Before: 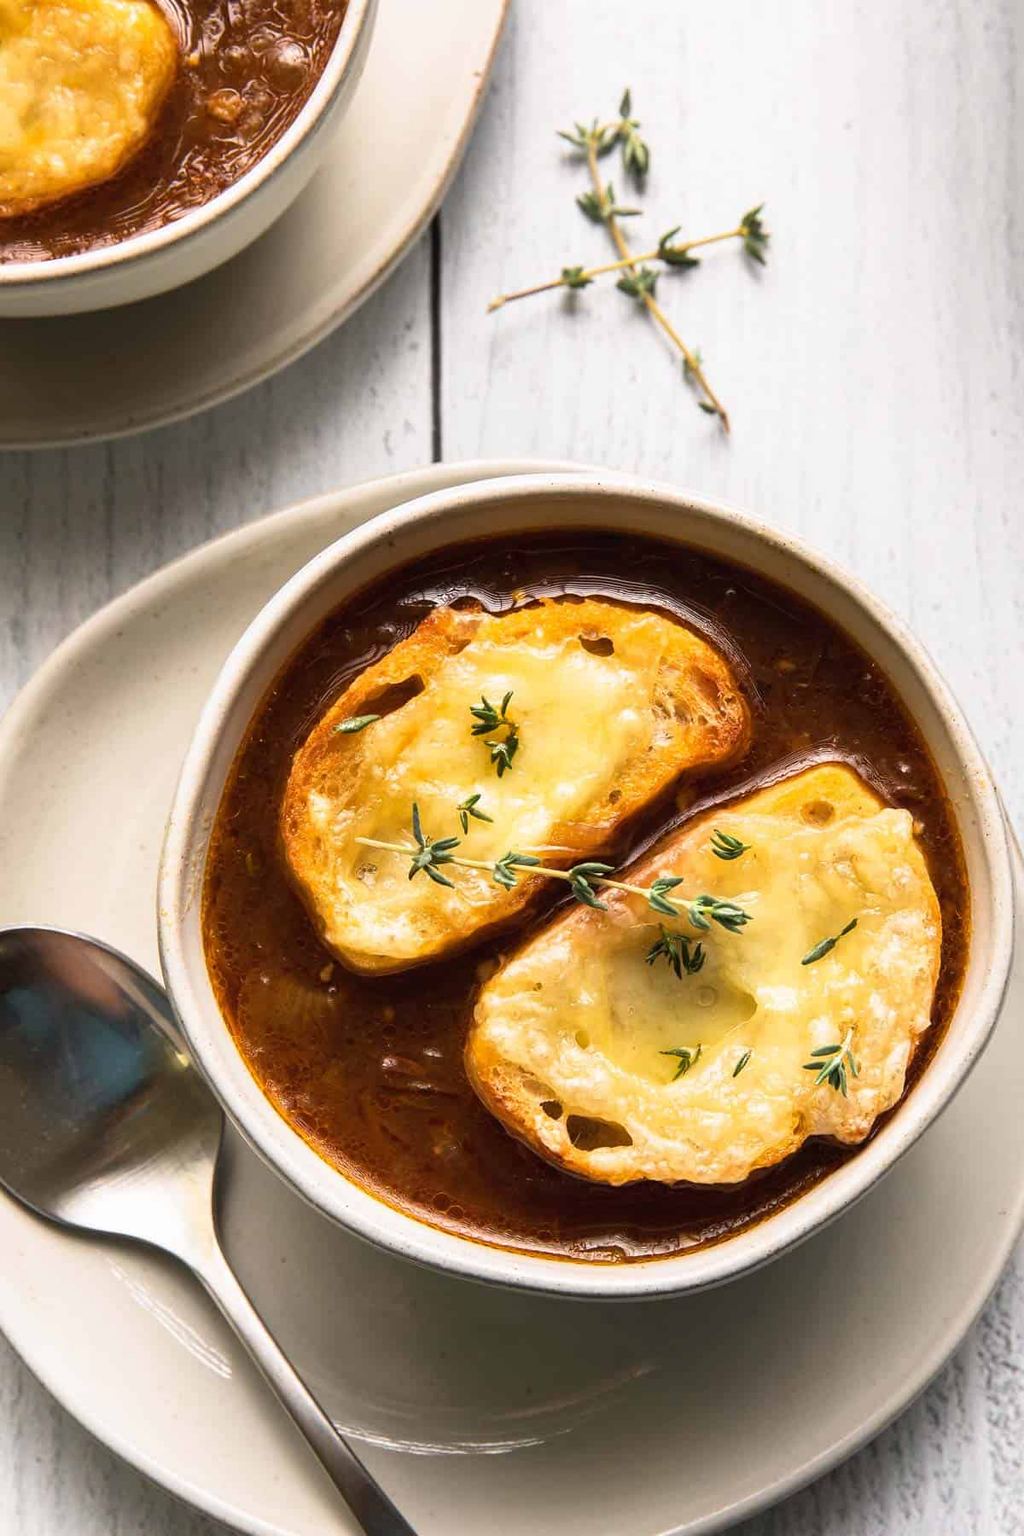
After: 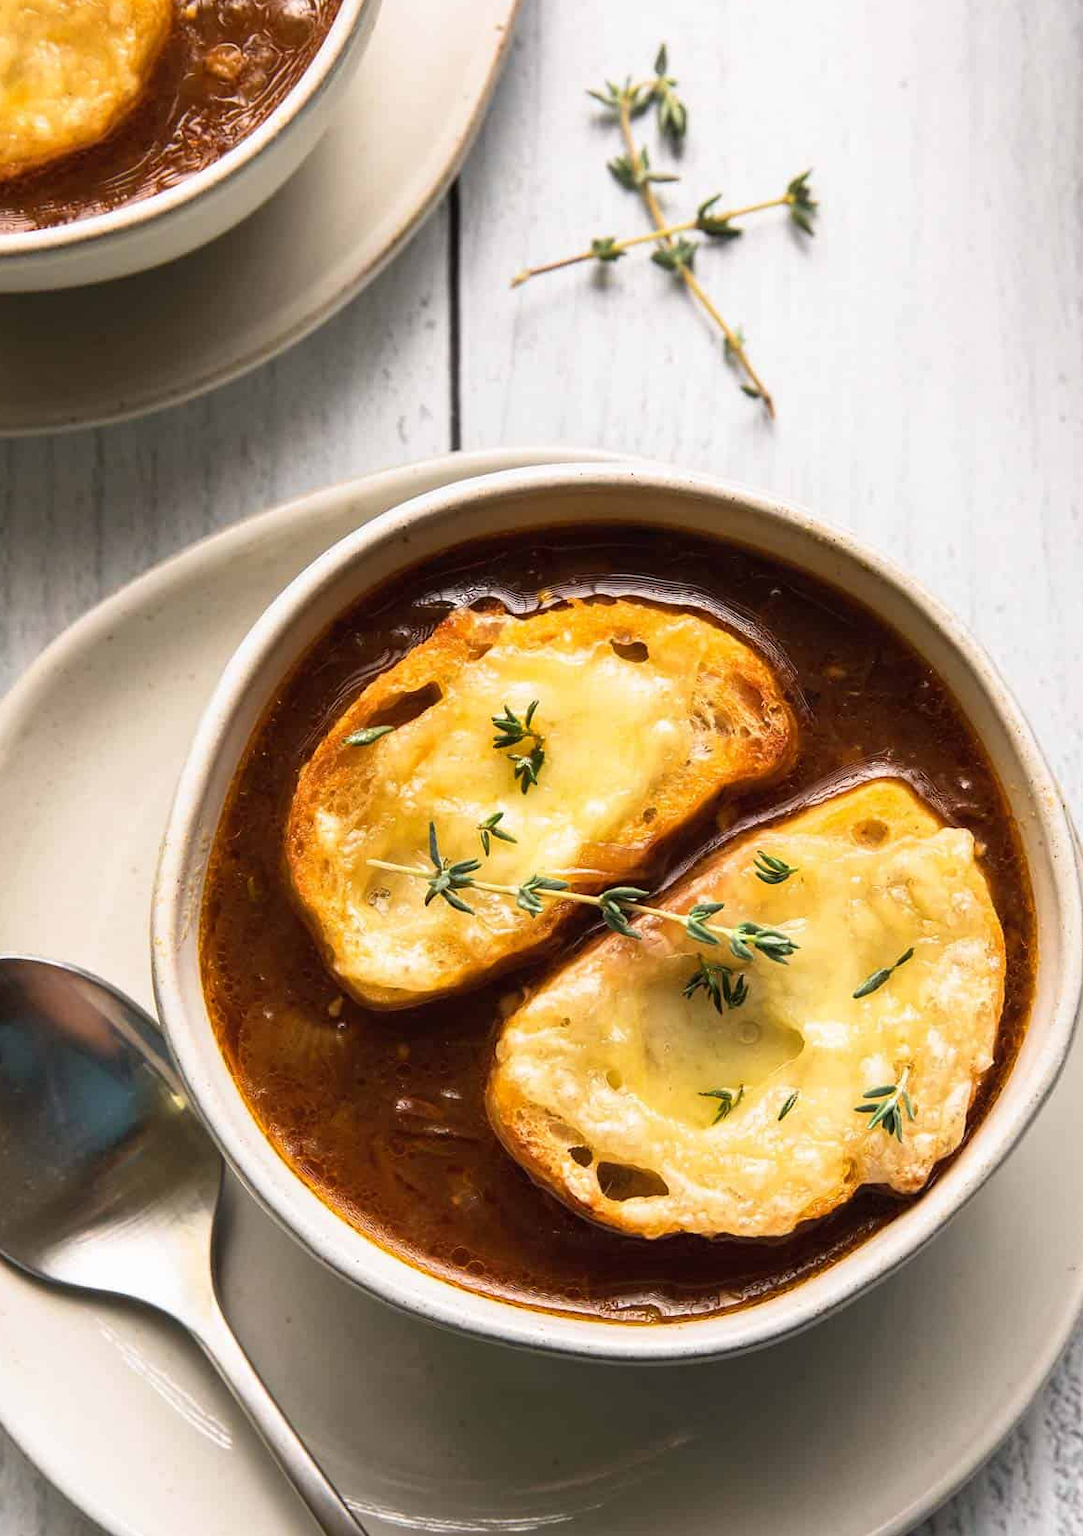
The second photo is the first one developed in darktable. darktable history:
crop: left 1.861%, top 3.208%, right 1.005%, bottom 4.977%
